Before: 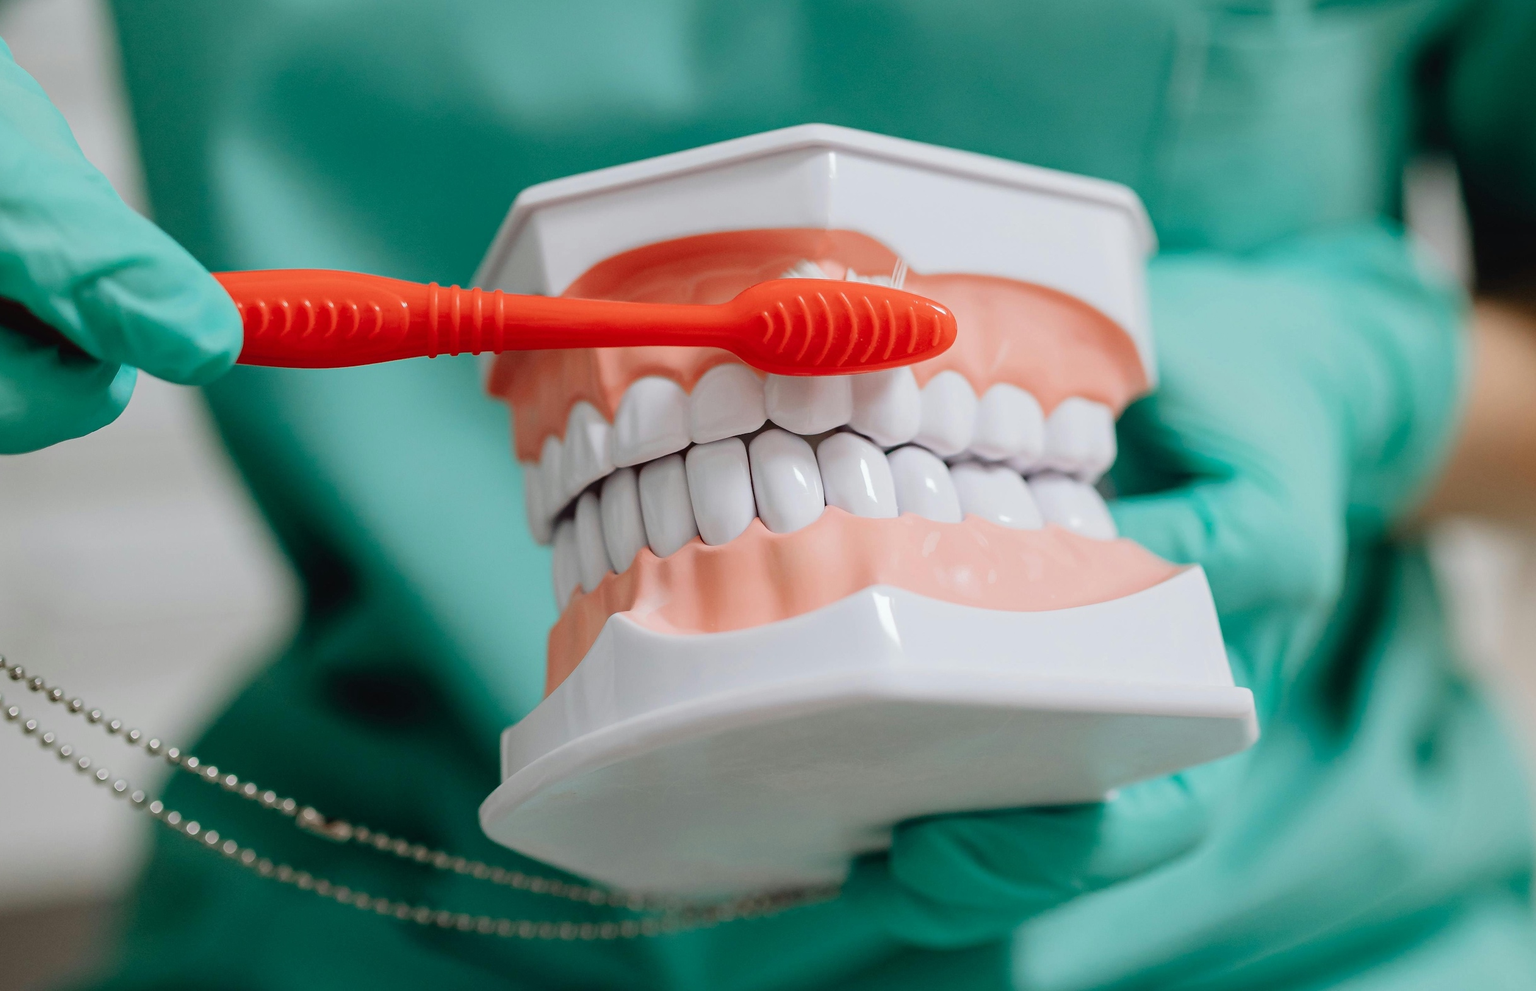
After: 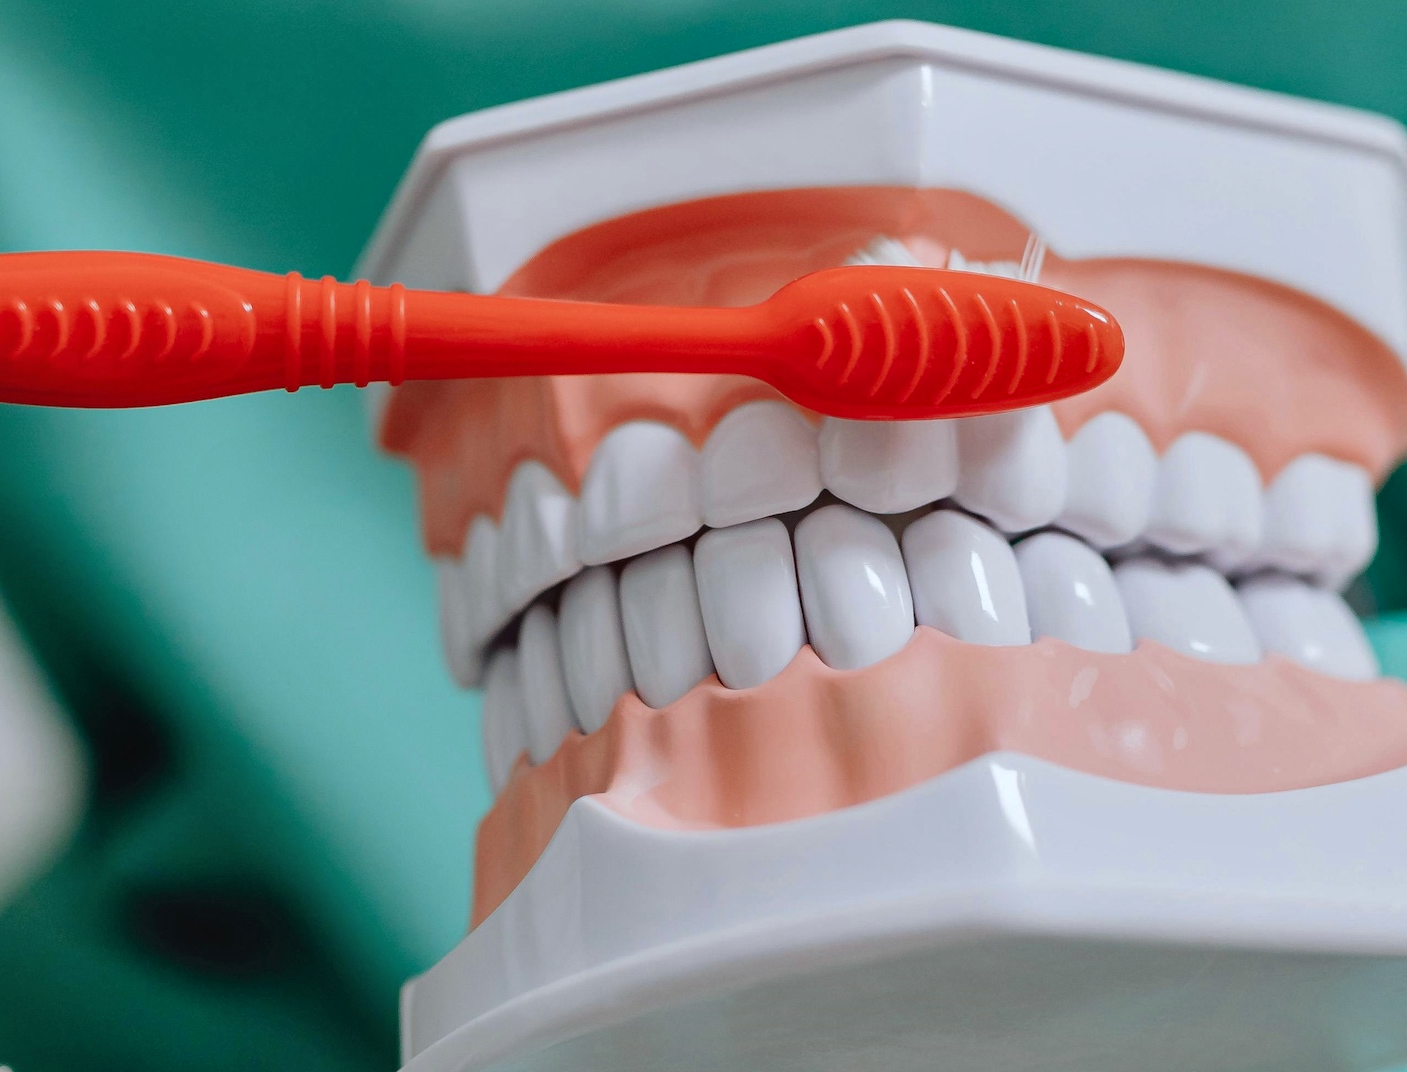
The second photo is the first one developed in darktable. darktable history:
crop: left 16.202%, top 11.208%, right 26.045%, bottom 20.557%
shadows and highlights: low approximation 0.01, soften with gaussian
white balance: red 0.98, blue 1.034
